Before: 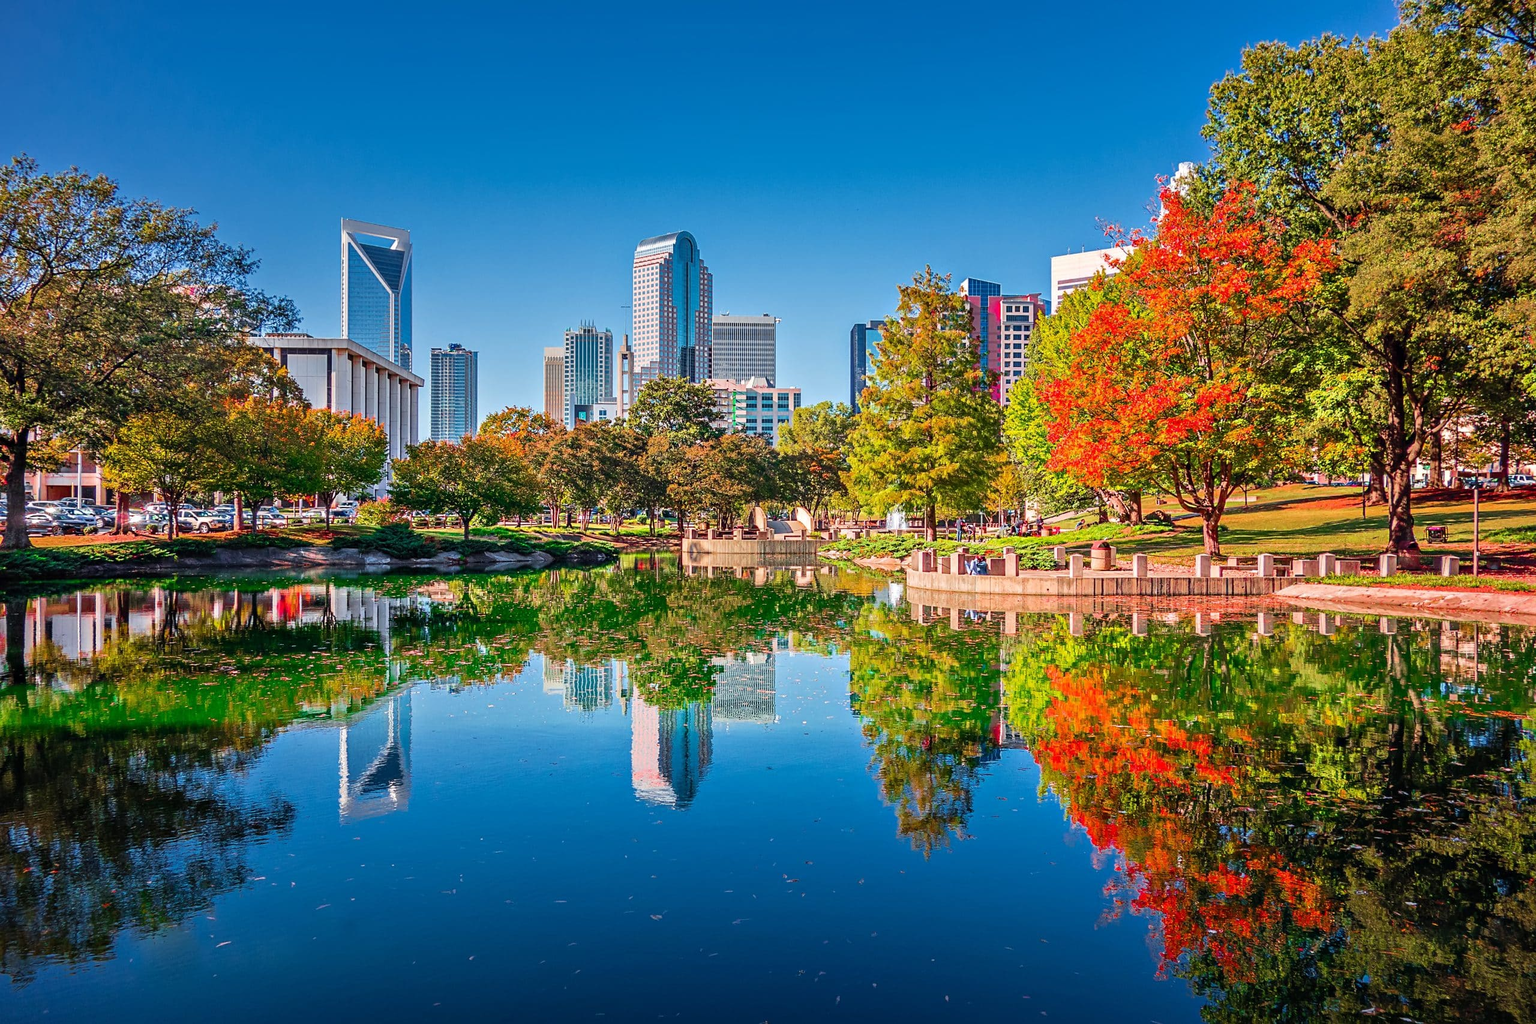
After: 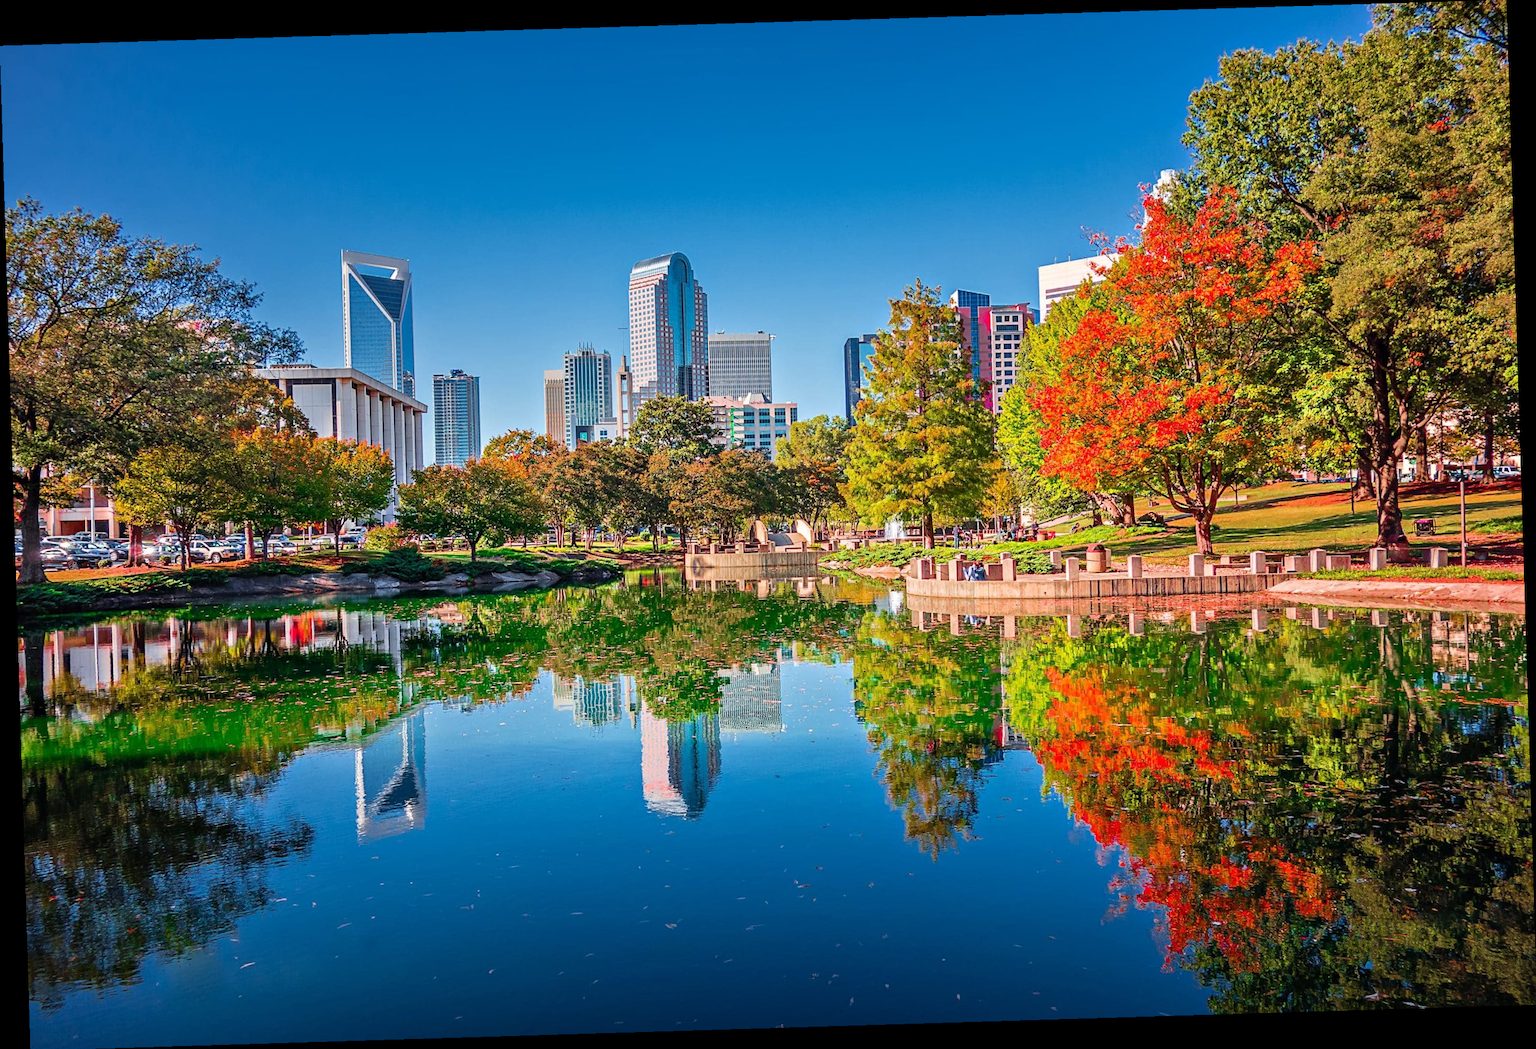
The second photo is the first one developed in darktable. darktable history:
rotate and perspective: rotation -1.75°, automatic cropping off
white balance: emerald 1
